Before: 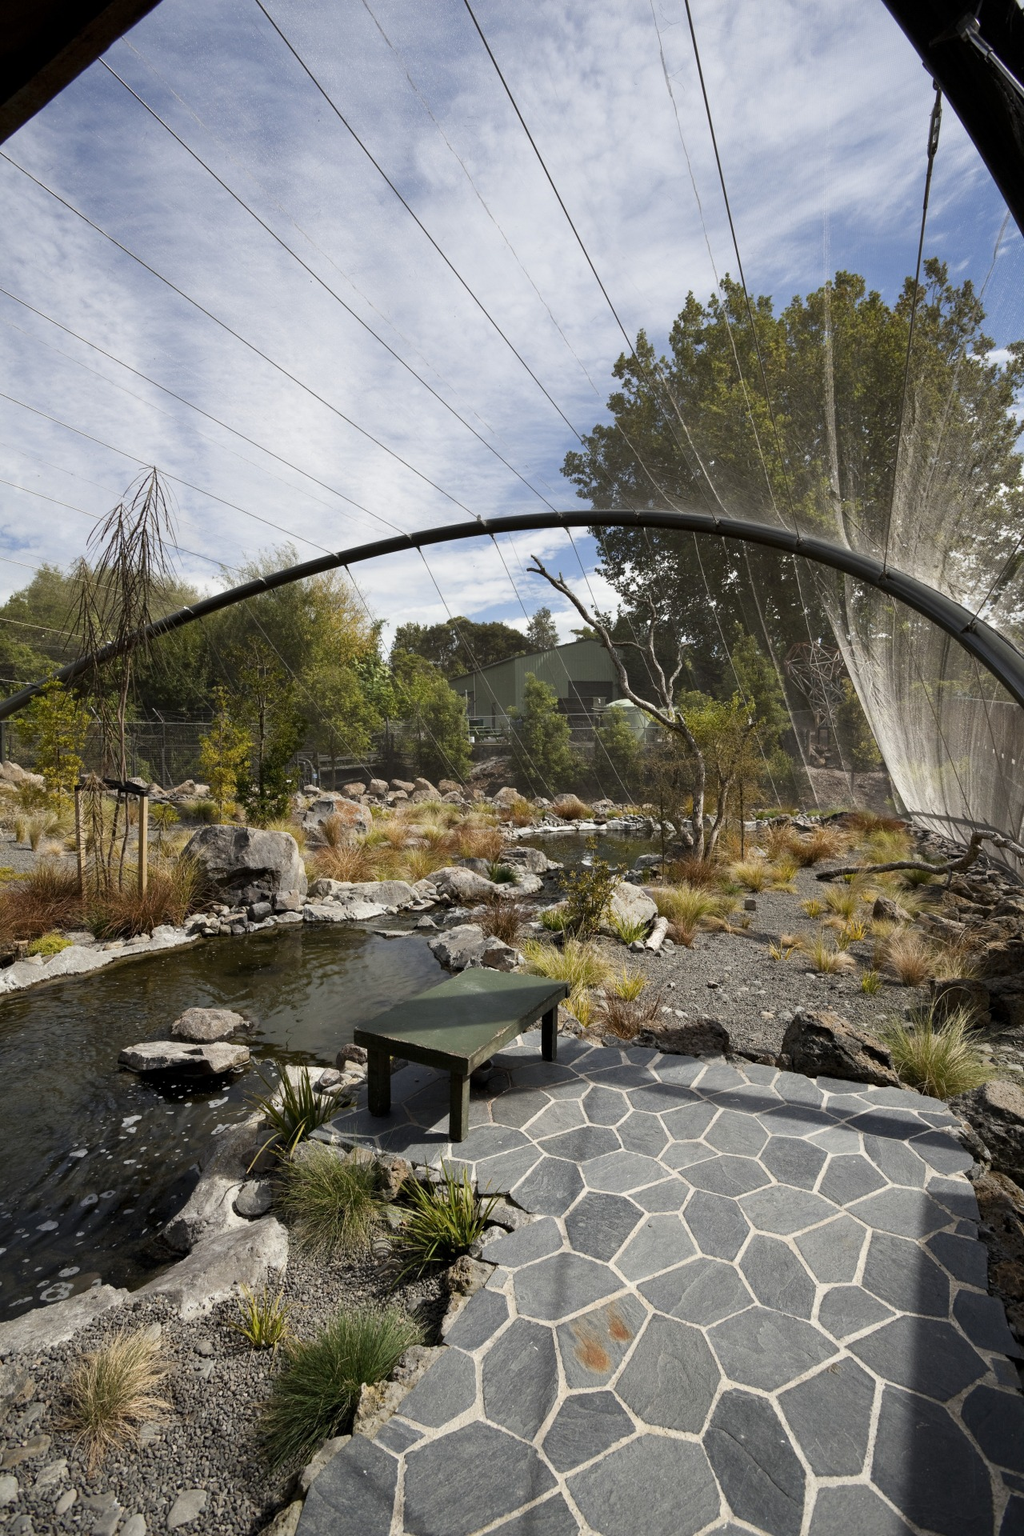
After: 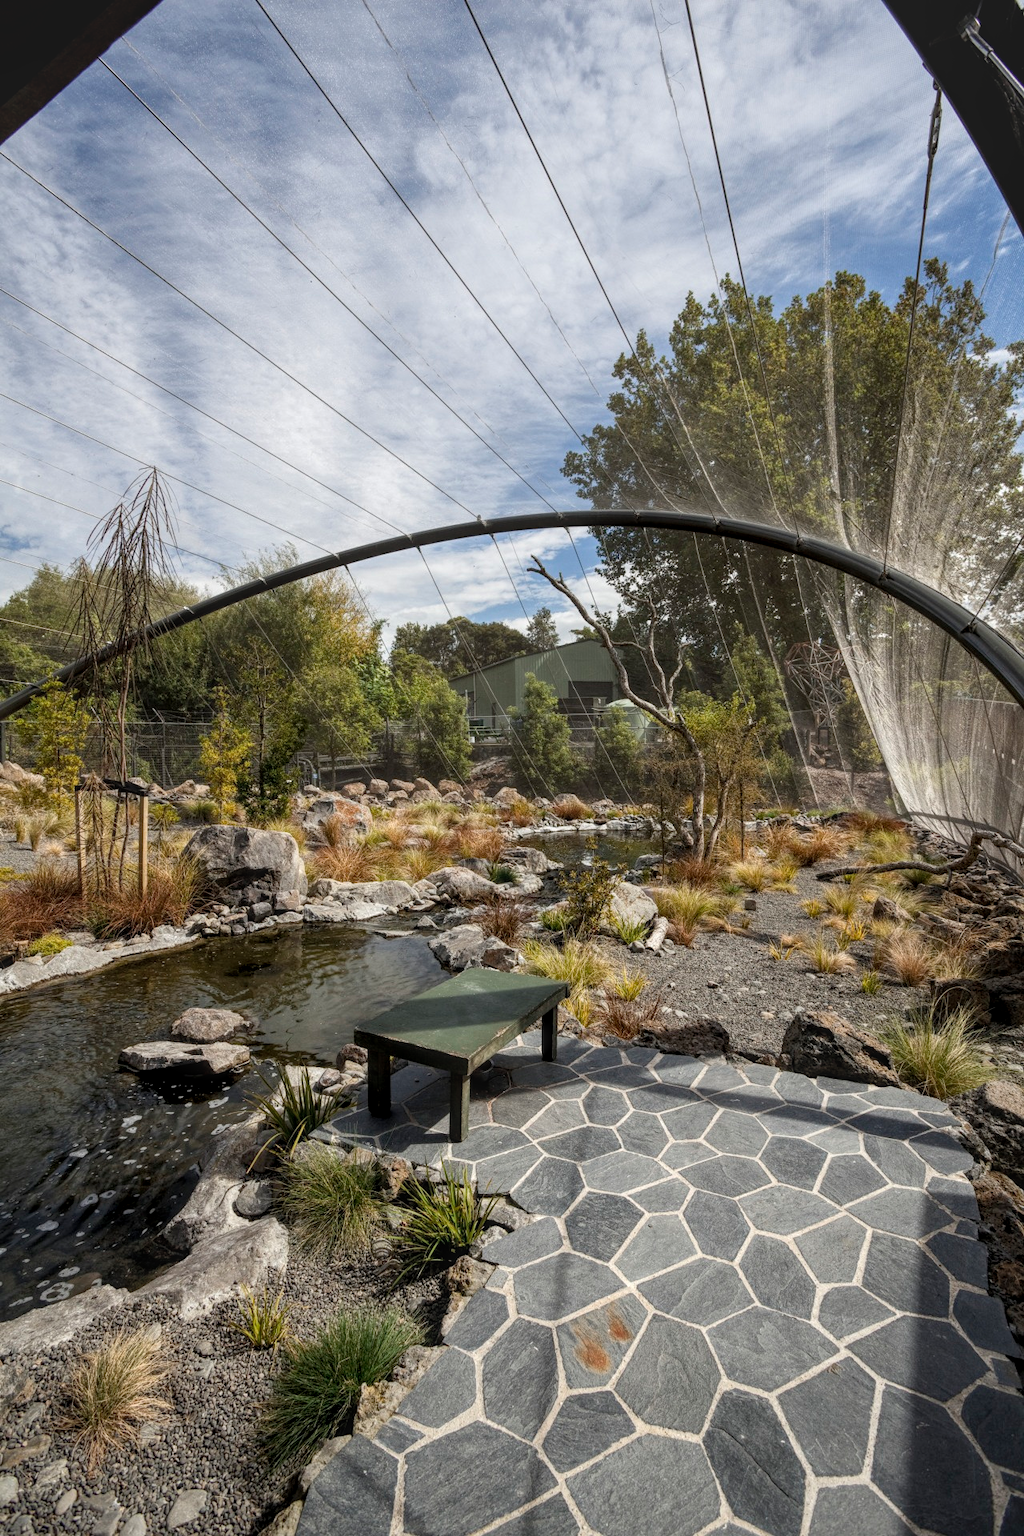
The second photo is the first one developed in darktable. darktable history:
color correction: saturation 0.99
local contrast: highlights 74%, shadows 55%, detail 176%, midtone range 0.207
